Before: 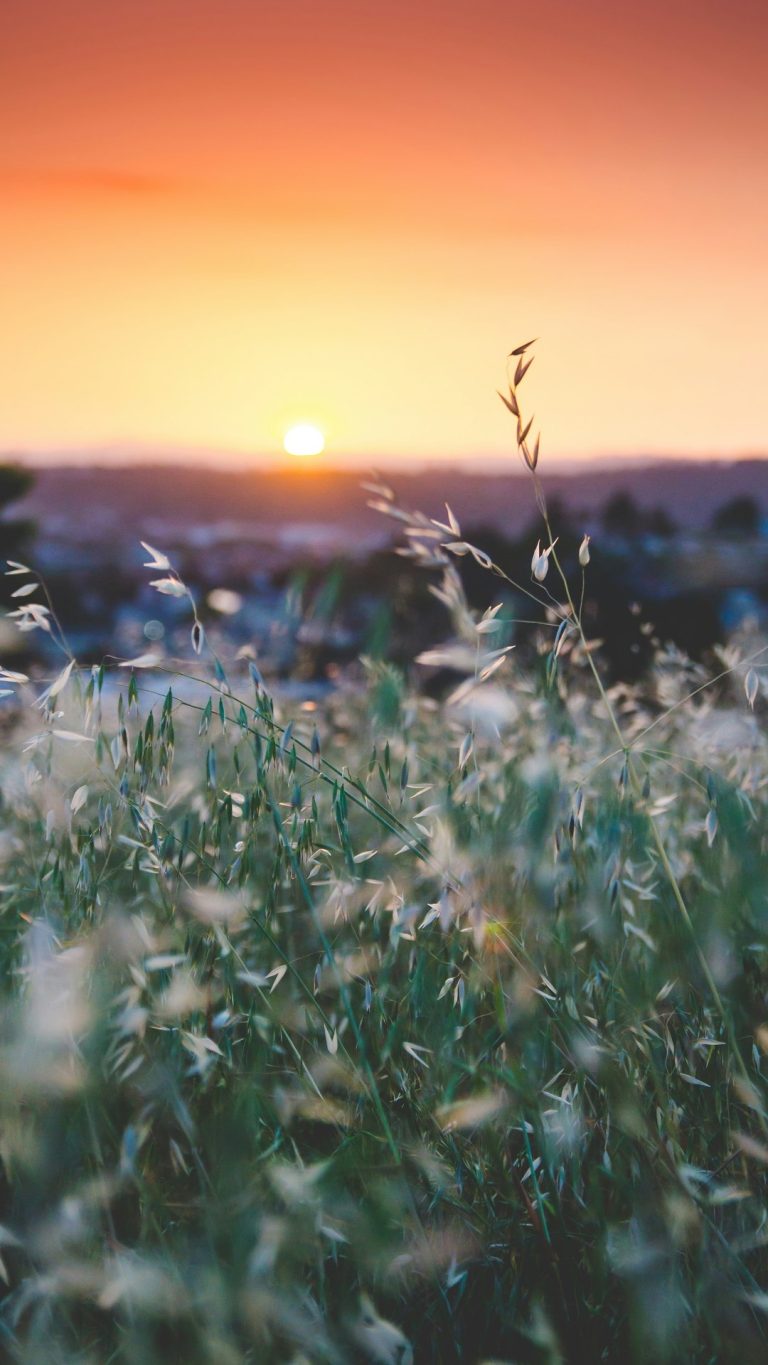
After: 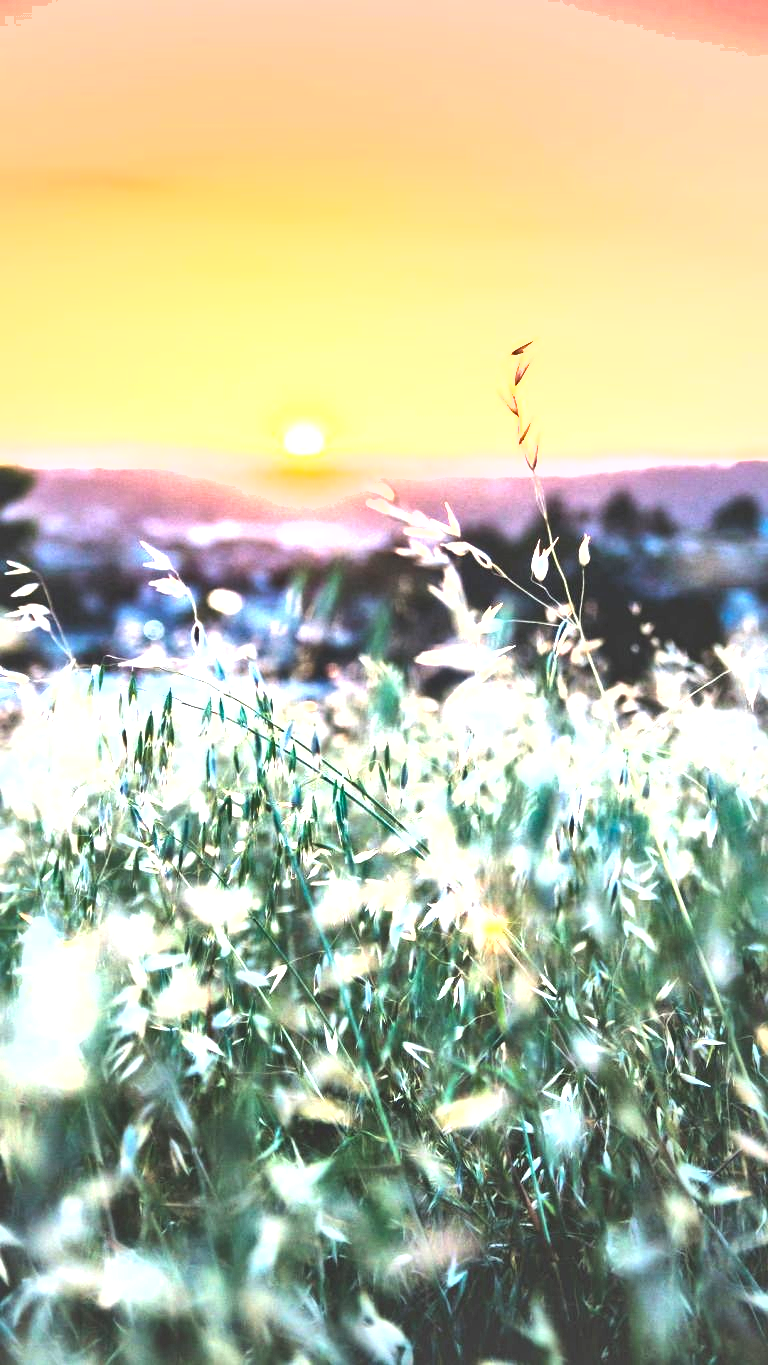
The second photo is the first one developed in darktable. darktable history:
local contrast: mode bilateral grid, contrast 25, coarseness 59, detail 151%, midtone range 0.2
exposure: black level correction 0, exposure 1.517 EV, compensate exposure bias true, compensate highlight preservation false
tone equalizer: -8 EV -1.08 EV, -7 EV -0.979 EV, -6 EV -0.86 EV, -5 EV -0.613 EV, -3 EV 0.563 EV, -2 EV 0.868 EV, -1 EV 1 EV, +0 EV 1.08 EV, edges refinement/feathering 500, mask exposure compensation -1.57 EV, preserve details no
shadows and highlights: shadows 32.29, highlights -33.14, soften with gaussian
